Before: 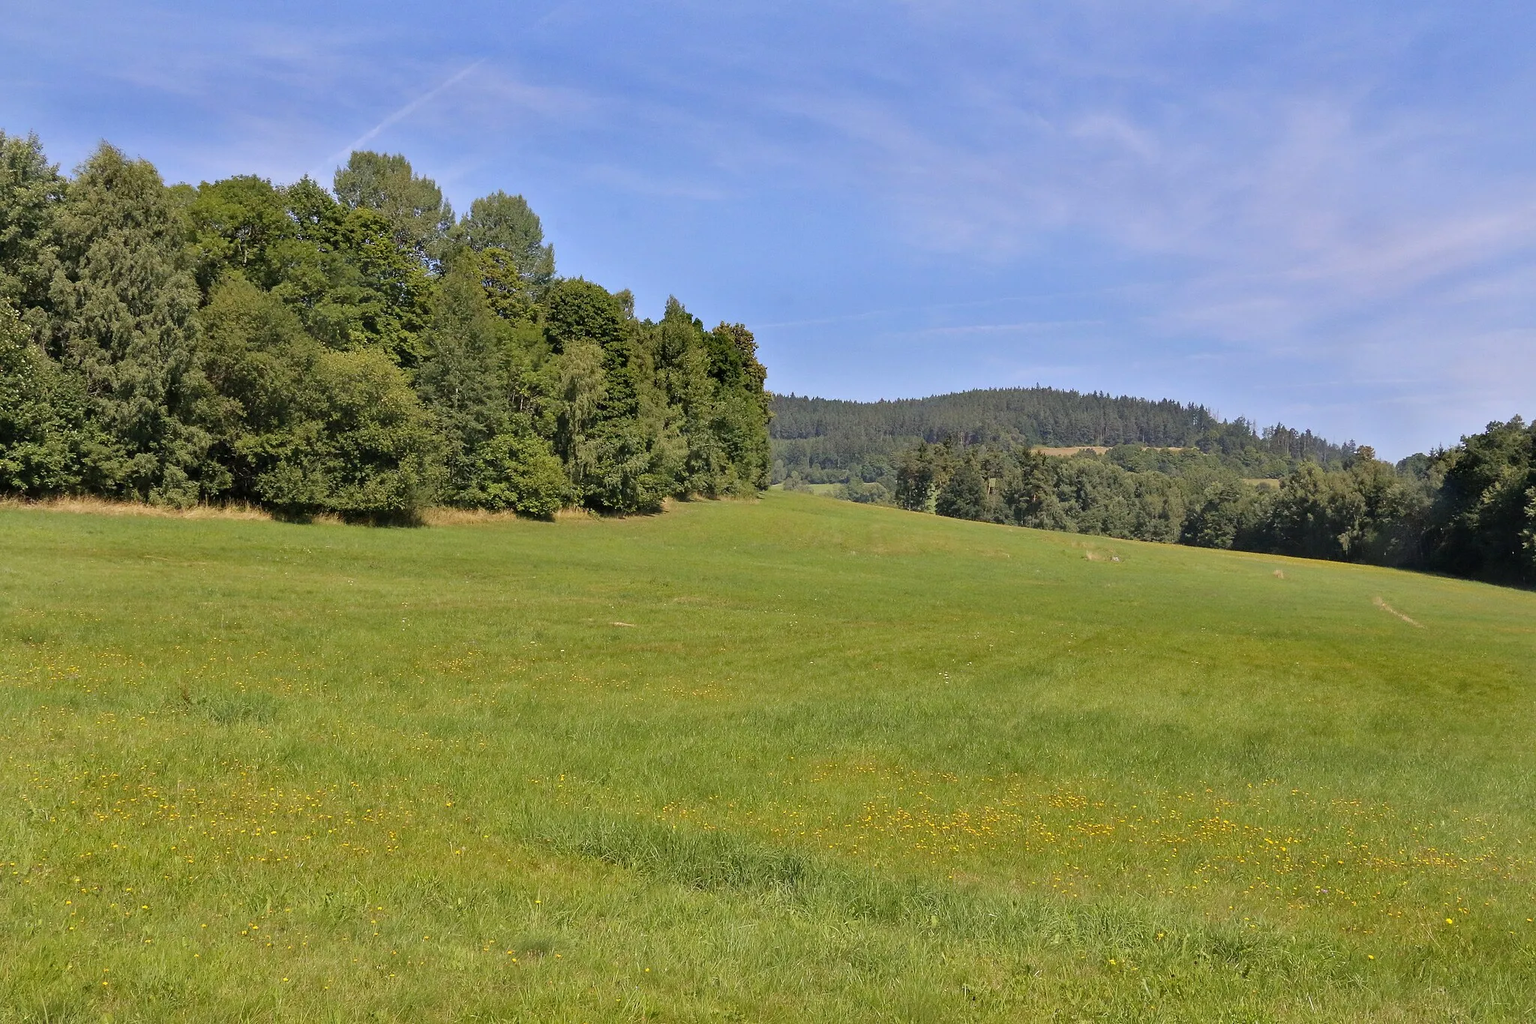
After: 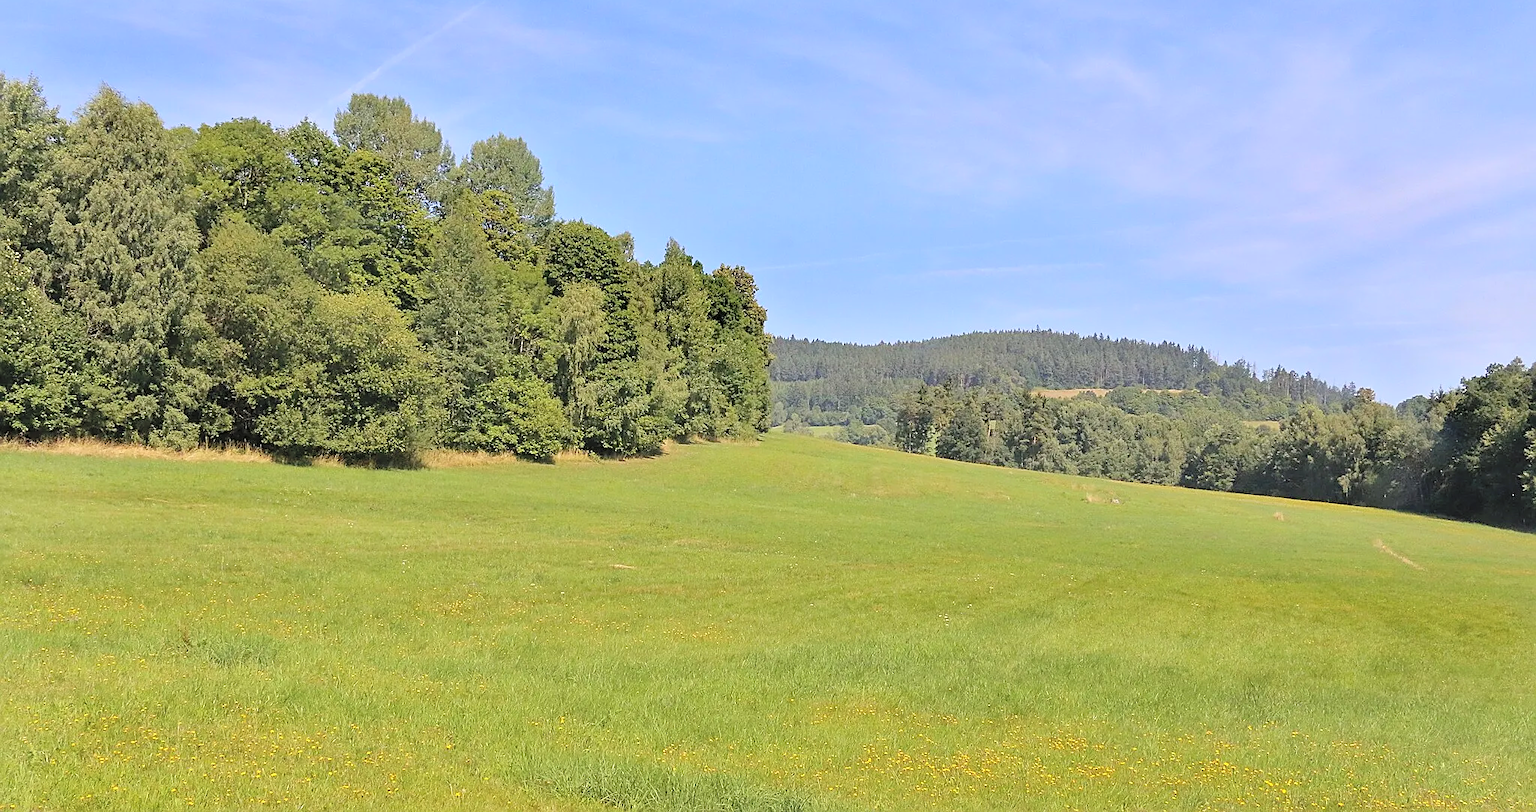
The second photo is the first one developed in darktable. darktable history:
contrast brightness saturation: contrast 0.096, brightness 0.314, saturation 0.141
crop and rotate: top 5.661%, bottom 14.954%
sharpen: on, module defaults
